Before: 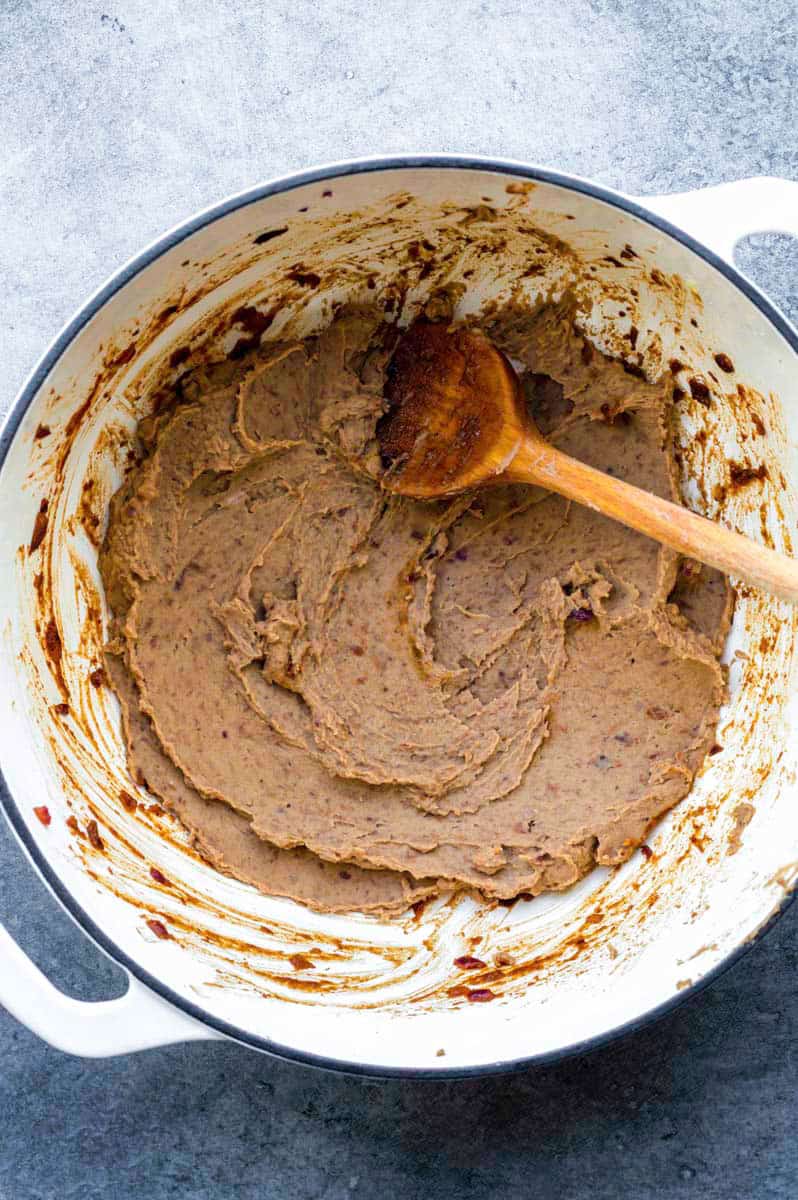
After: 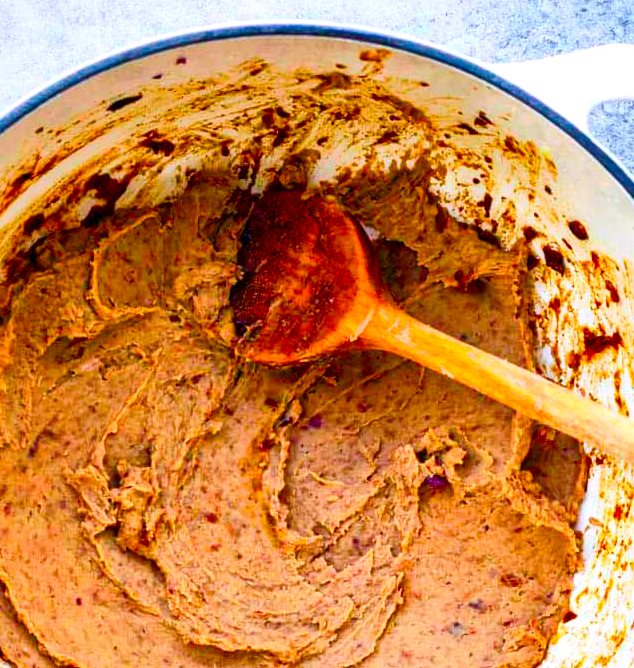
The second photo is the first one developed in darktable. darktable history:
local contrast: mode bilateral grid, contrast 20, coarseness 50, detail 140%, midtone range 0.2
contrast brightness saturation: contrast 0.2, brightness 0.2, saturation 0.8
crop: left 18.38%, top 11.092%, right 2.134%, bottom 33.217%
color balance rgb: perceptual saturation grading › global saturation 20%, perceptual saturation grading › highlights -25%, perceptual saturation grading › shadows 25%
white balance: red 1.009, blue 1.027
shadows and highlights: shadows 49, highlights -41, soften with gaussian
